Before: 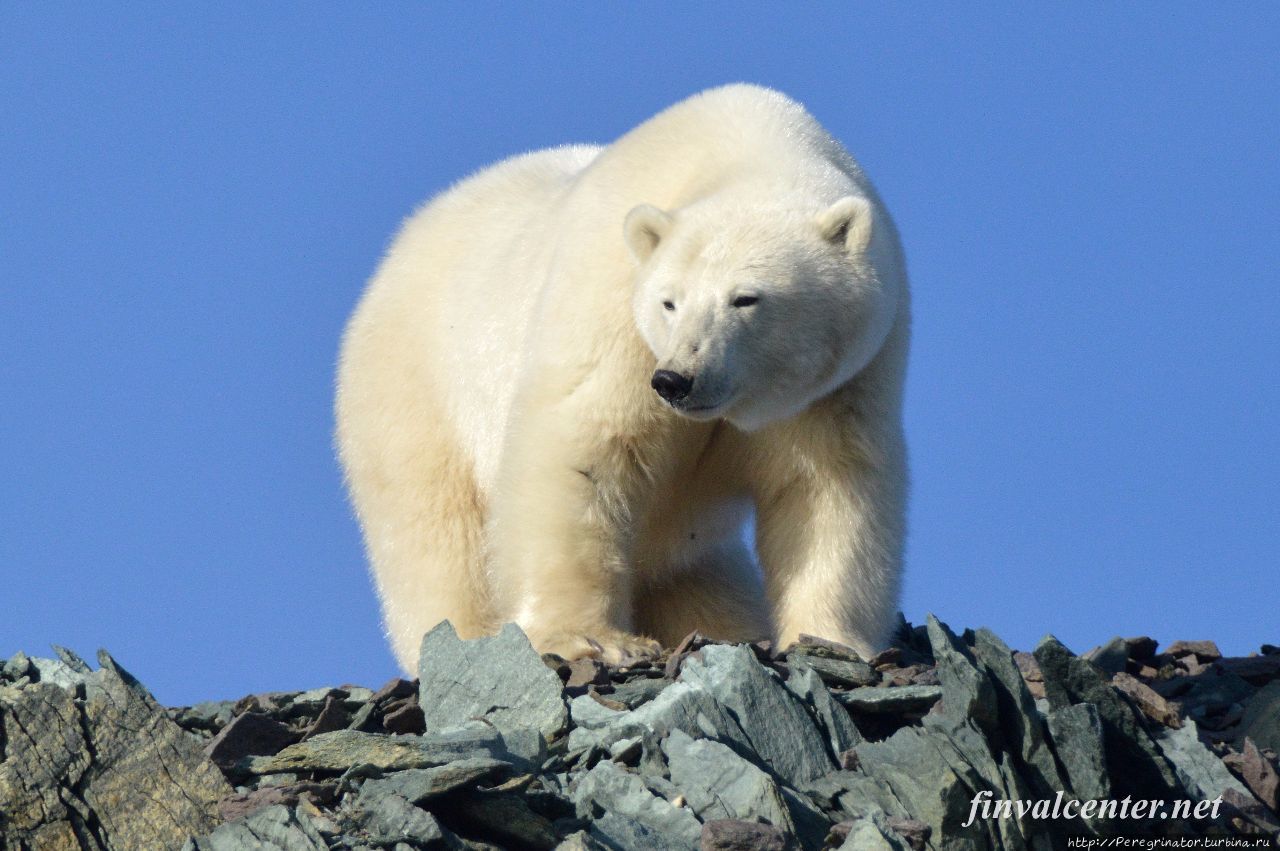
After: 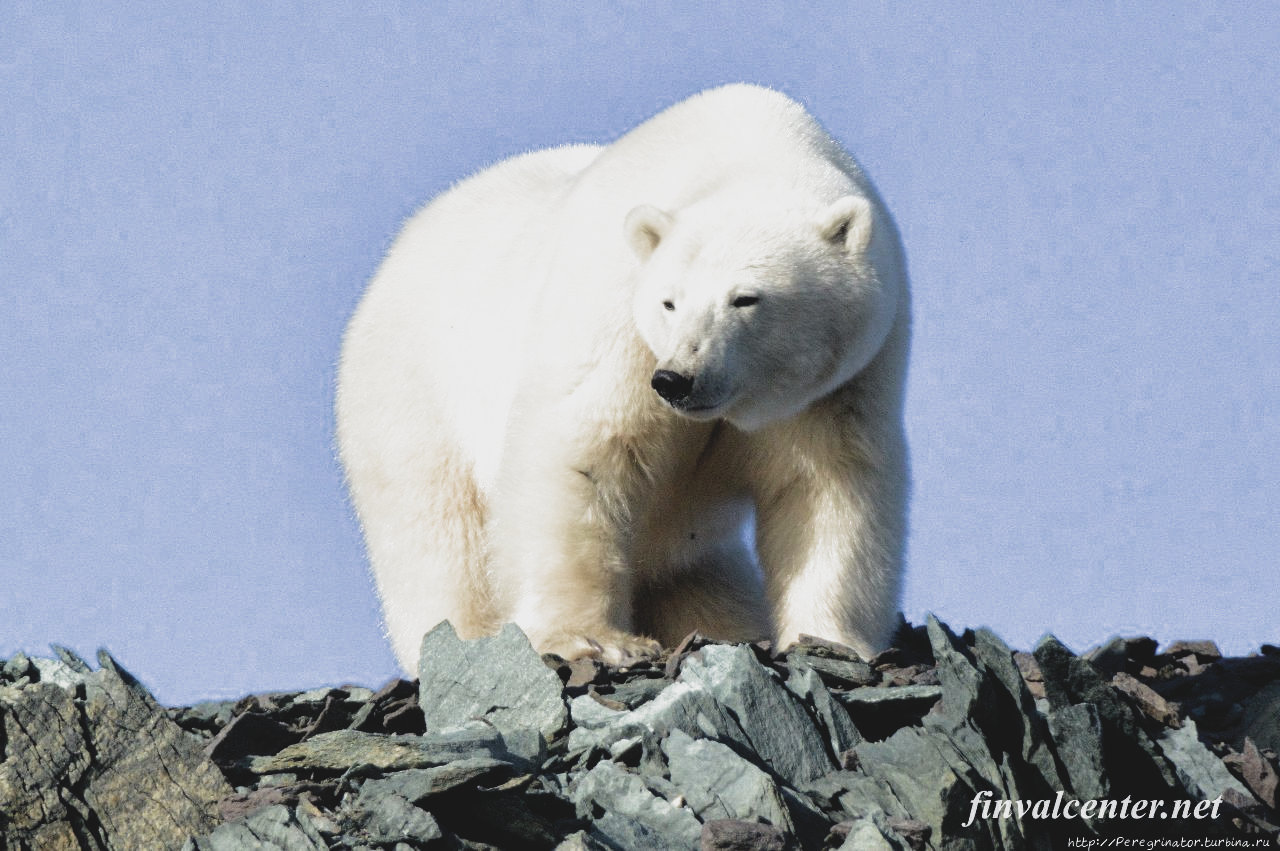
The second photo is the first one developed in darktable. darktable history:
contrast brightness saturation: contrast -0.144, brightness 0.041, saturation -0.127
filmic rgb: black relative exposure -8.23 EV, white relative exposure 2.2 EV, target white luminance 99.853%, hardness 7.19, latitude 75.47%, contrast 1.325, highlights saturation mix -1.79%, shadows ↔ highlights balance 30.49%, add noise in highlights 0.098, color science v4 (2020), type of noise poissonian
